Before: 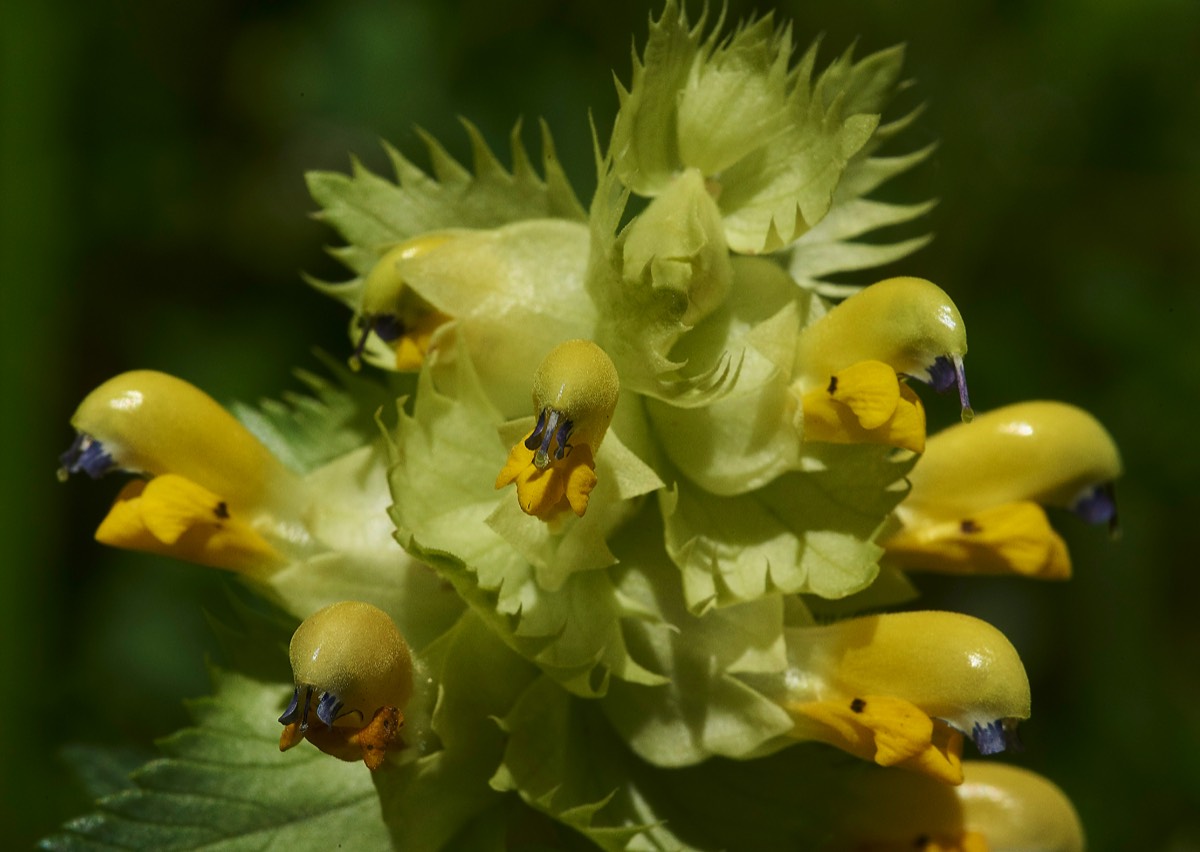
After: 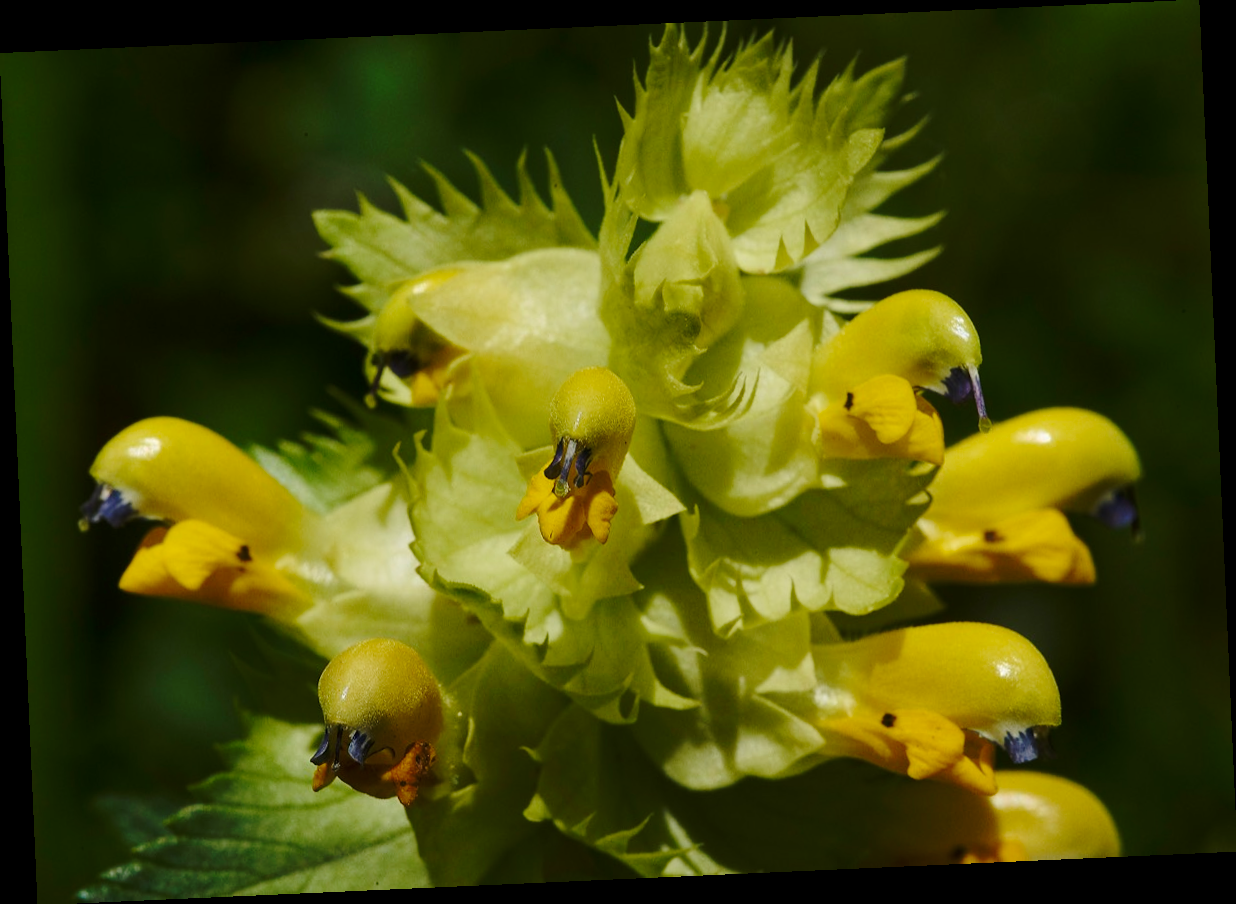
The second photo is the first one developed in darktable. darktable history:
base curve: curves: ch0 [(0, 0) (0.073, 0.04) (0.157, 0.139) (0.492, 0.492) (0.758, 0.758) (1, 1)], preserve colors none
rotate and perspective: rotation -2.56°, automatic cropping off
